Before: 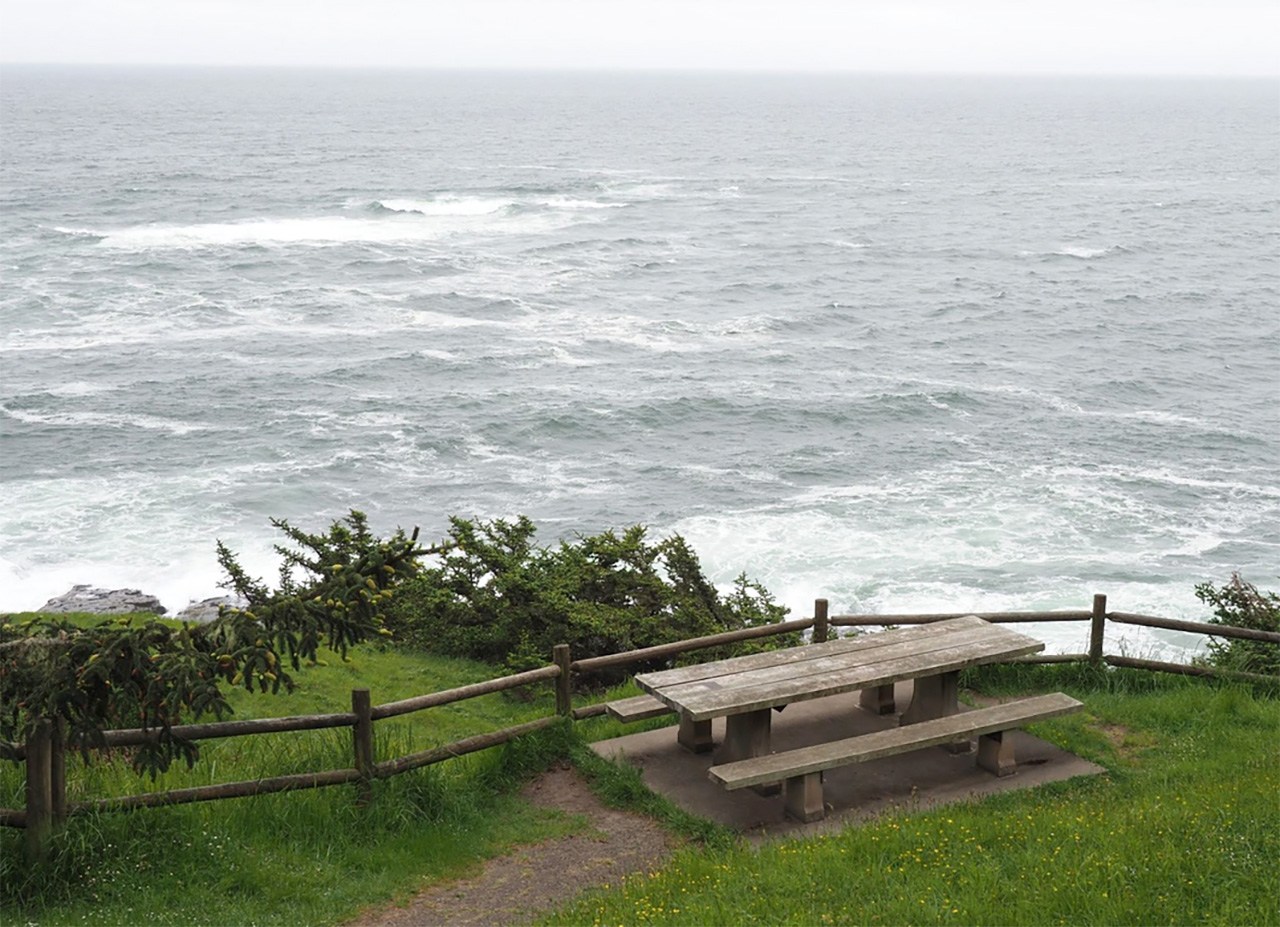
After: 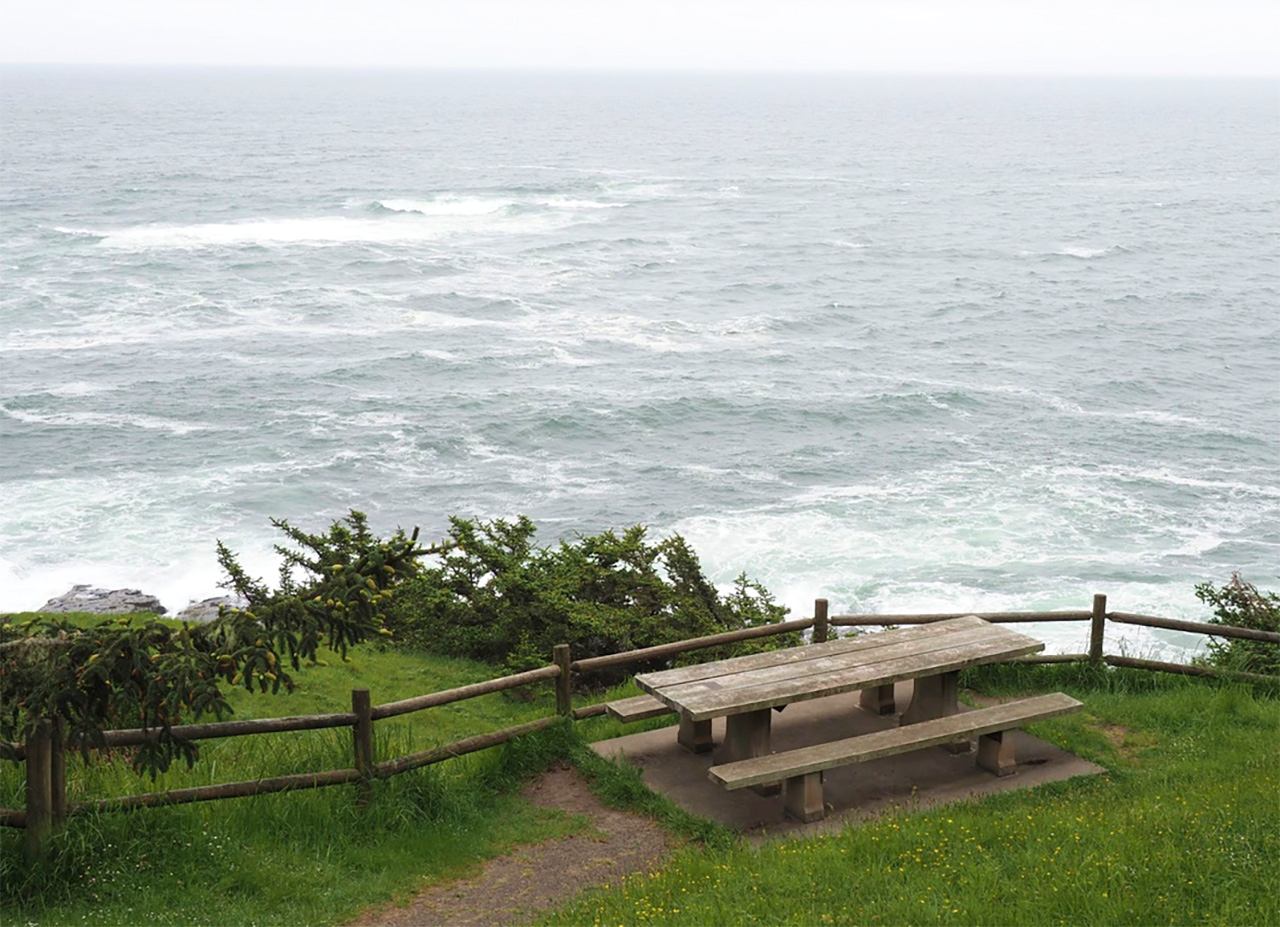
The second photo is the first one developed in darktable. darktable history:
shadows and highlights: radius 93.48, shadows -13.64, white point adjustment 0.223, highlights 32.8, compress 48.49%, soften with gaussian
velvia: on, module defaults
